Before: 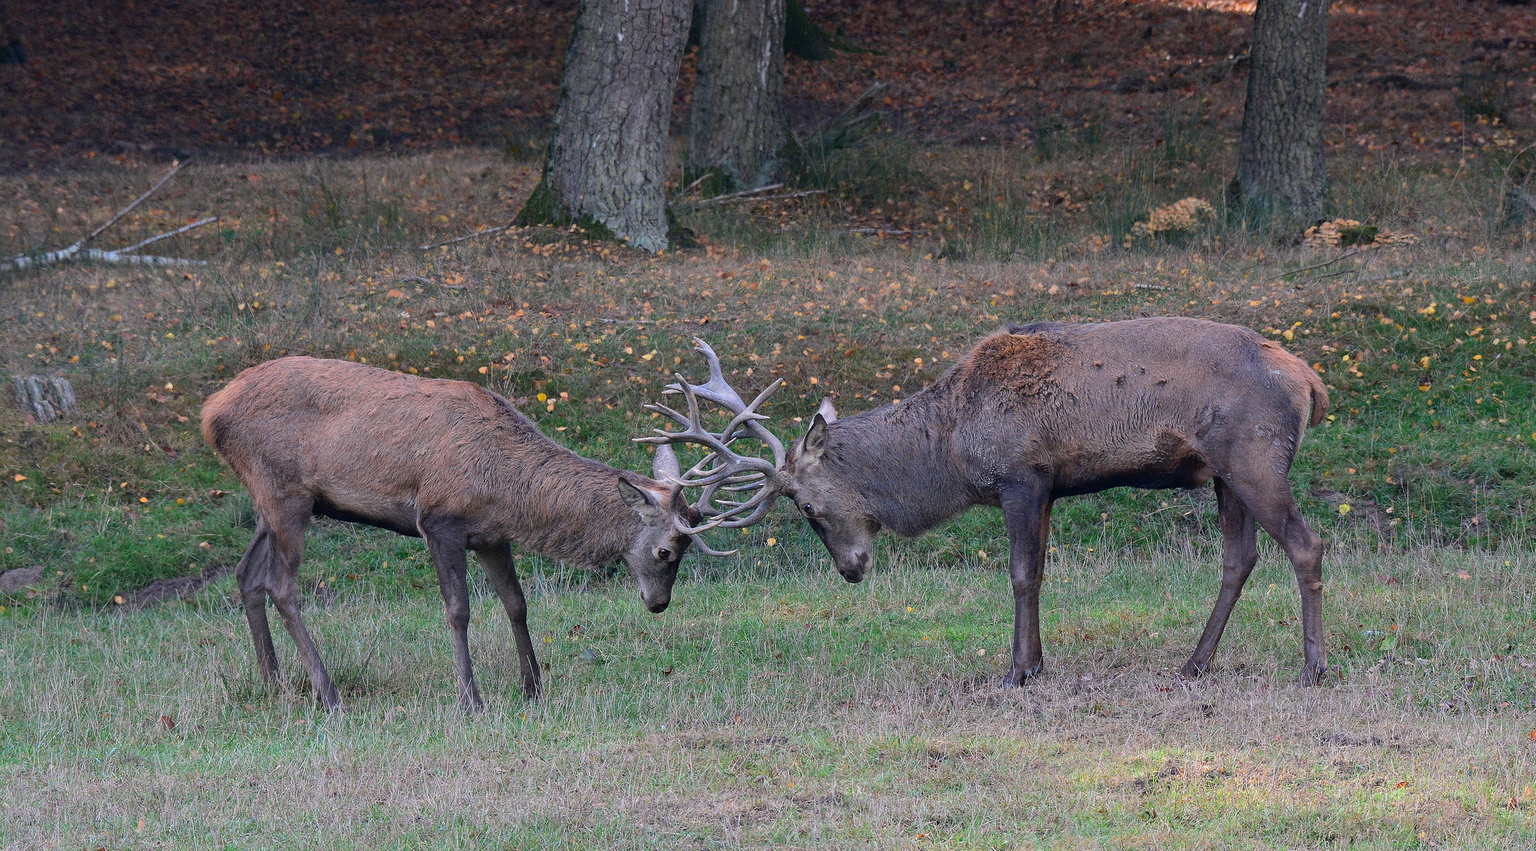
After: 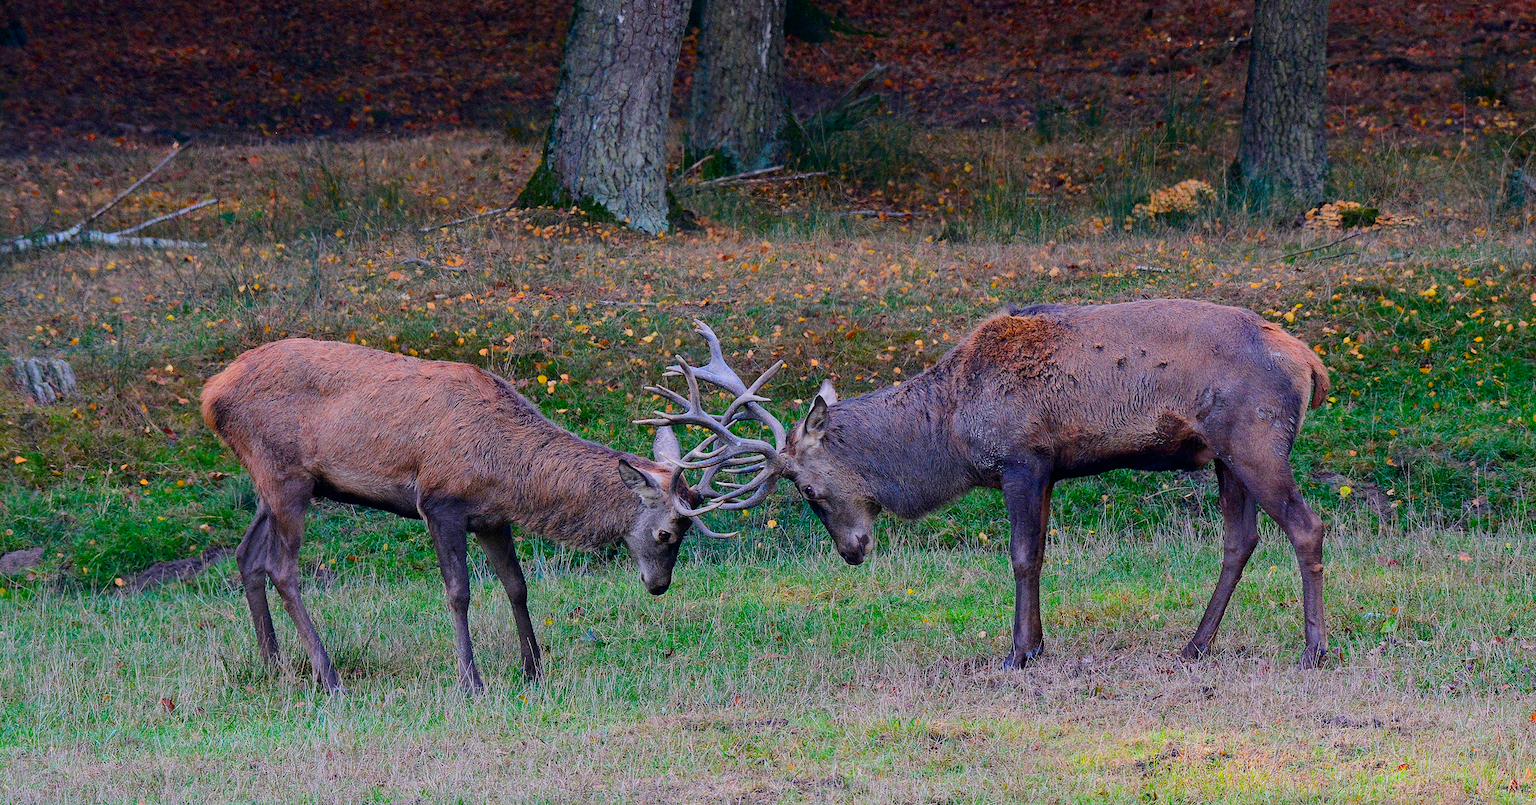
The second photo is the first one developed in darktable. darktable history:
contrast brightness saturation: contrast 0.152, brightness -0.007, saturation 0.105
crop and rotate: top 2.229%, bottom 3.12%
filmic rgb: black relative exposure -7.96 EV, white relative exposure 3.97 EV, hardness 4.1, contrast 0.99
exposure: compensate highlight preservation false
color balance rgb: linear chroma grading › global chroma 15.274%, perceptual saturation grading › global saturation 20%, perceptual saturation grading › highlights -24.974%, perceptual saturation grading › shadows 25.221%, global vibrance 42.414%
